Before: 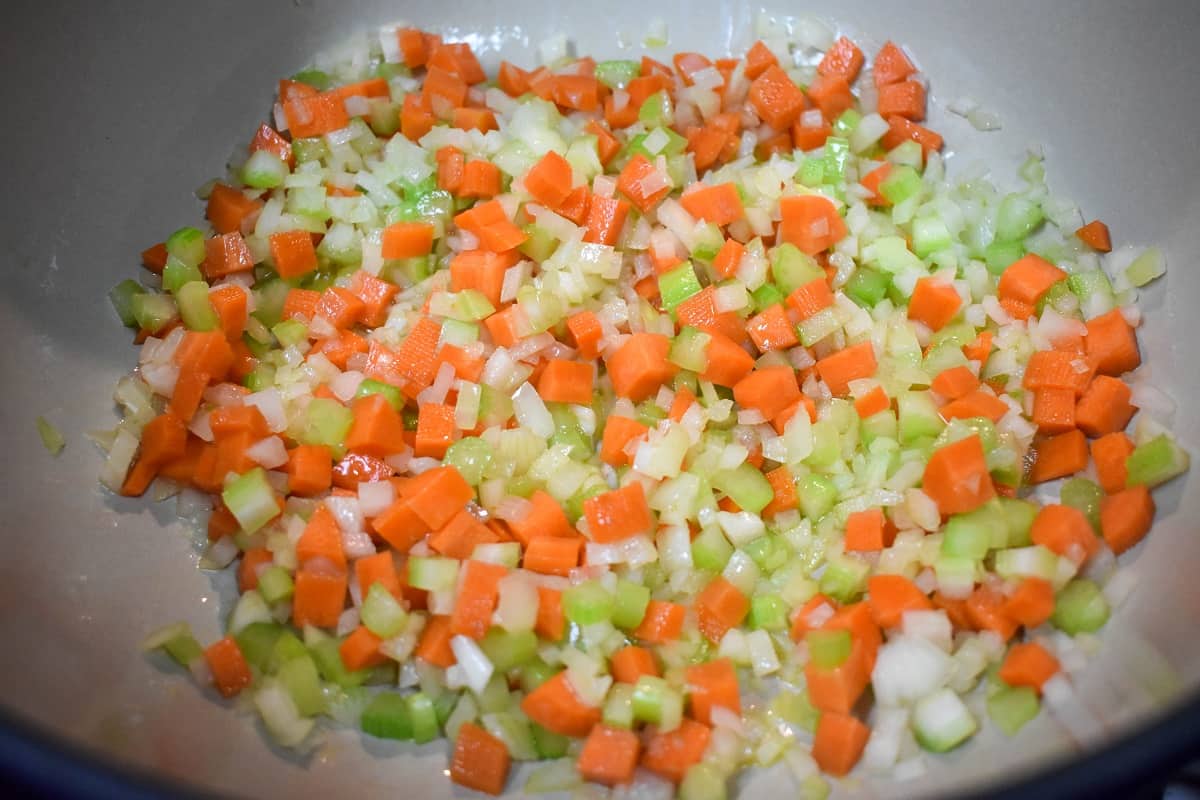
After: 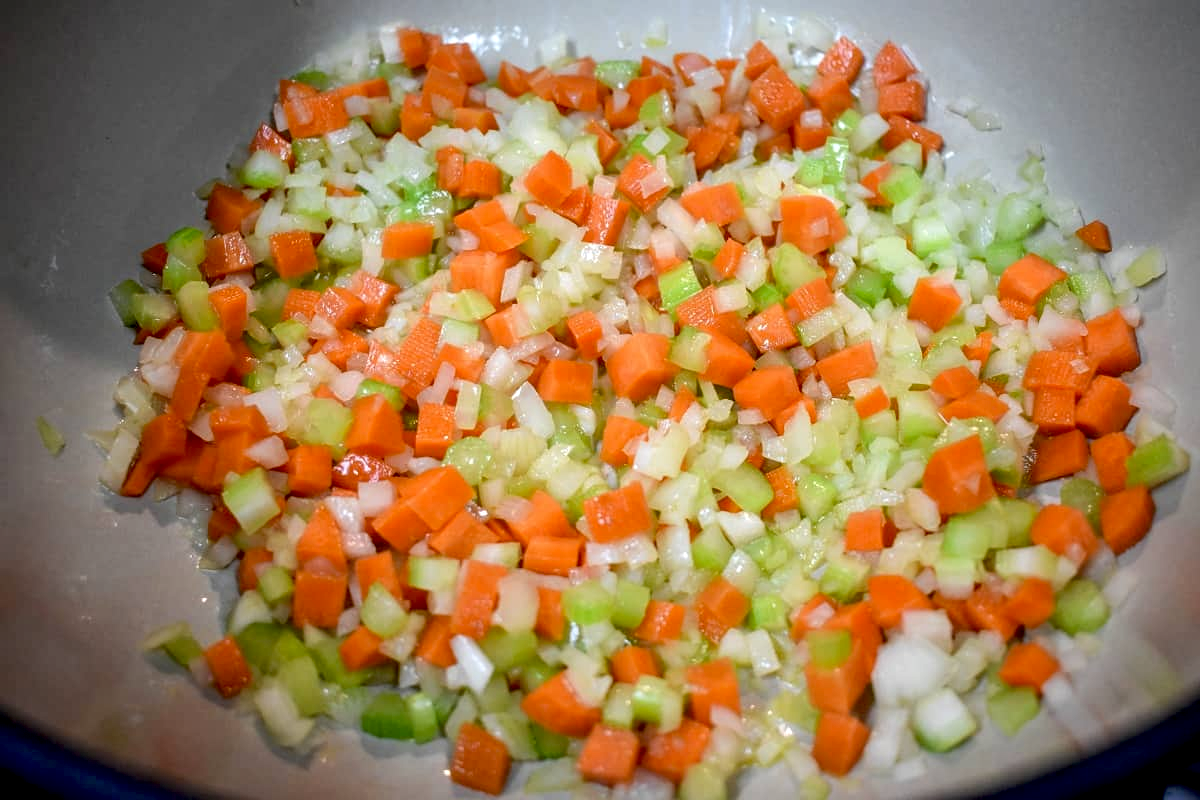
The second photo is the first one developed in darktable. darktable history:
local contrast: on, module defaults
exposure: black level correction 0.014, compensate exposure bias true, compensate highlight preservation false
